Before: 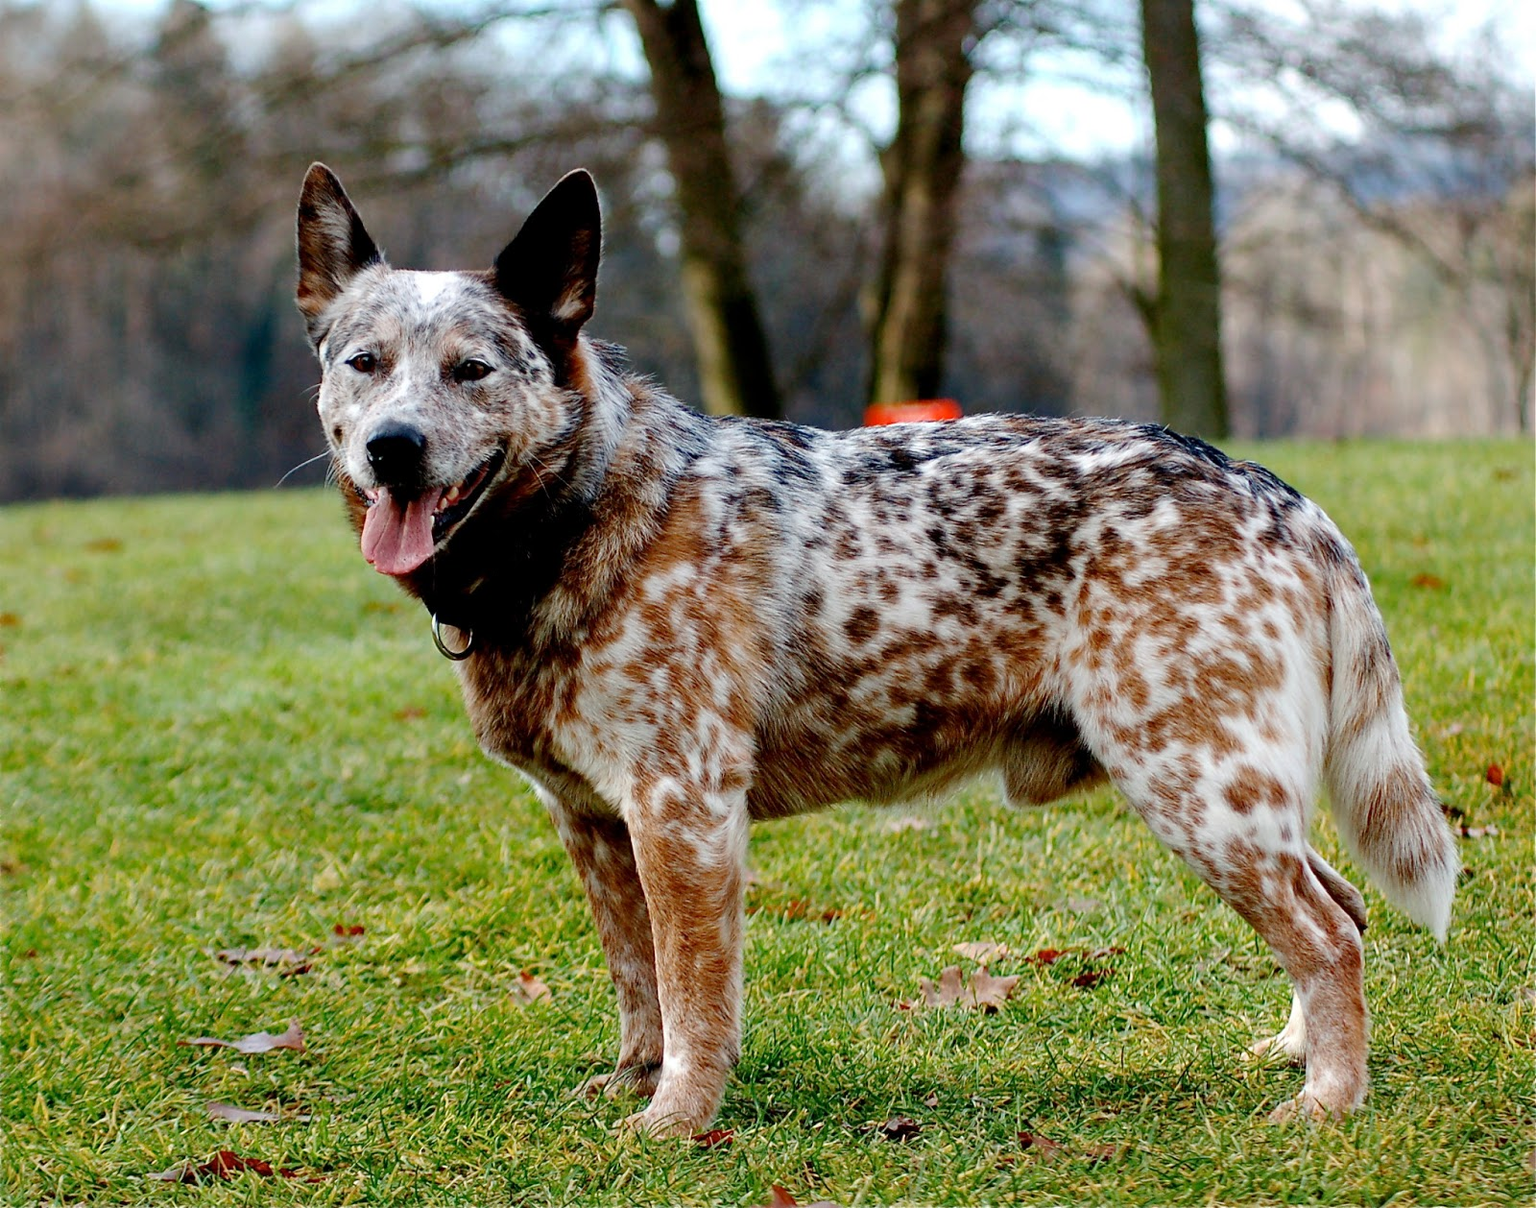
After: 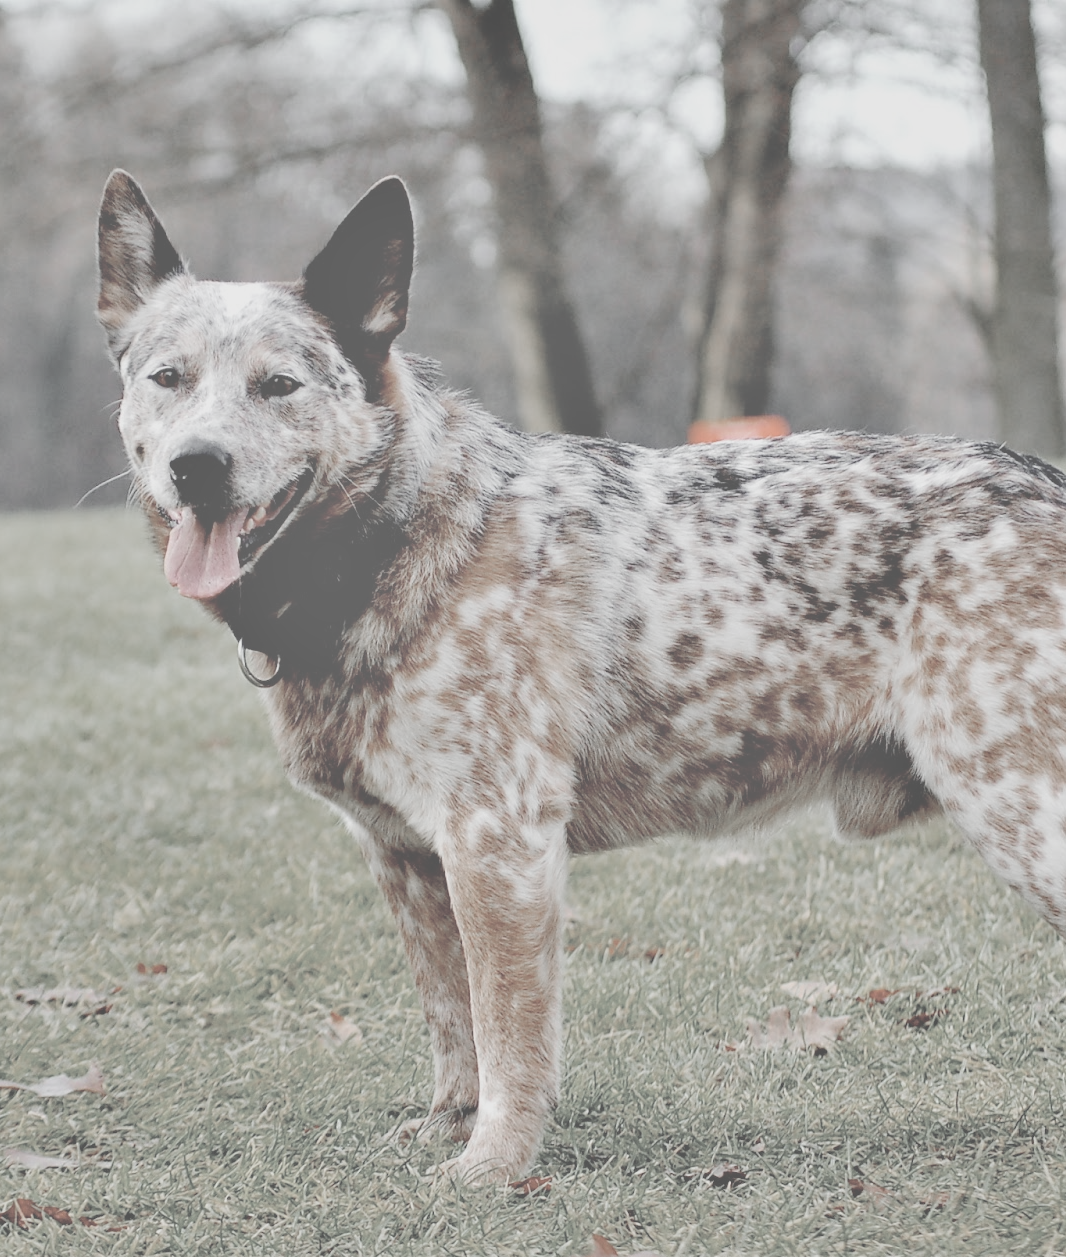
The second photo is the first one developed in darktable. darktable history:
crop and rotate: left 13.349%, right 19.966%
shadows and highlights: soften with gaussian
color zones: curves: ch0 [(0, 0.48) (0.209, 0.398) (0.305, 0.332) (0.429, 0.493) (0.571, 0.5) (0.714, 0.5) (0.857, 0.5) (1, 0.48)]; ch1 [(0, 0.736) (0.143, 0.625) (0.225, 0.371) (0.429, 0.256) (0.571, 0.241) (0.714, 0.213) (0.857, 0.48) (1, 0.736)]; ch2 [(0, 0.448) (0.143, 0.498) (0.286, 0.5) (0.429, 0.5) (0.571, 0.5) (0.714, 0.5) (0.857, 0.5) (1, 0.448)]
contrast brightness saturation: contrast -0.306, brightness 0.757, saturation -0.796
